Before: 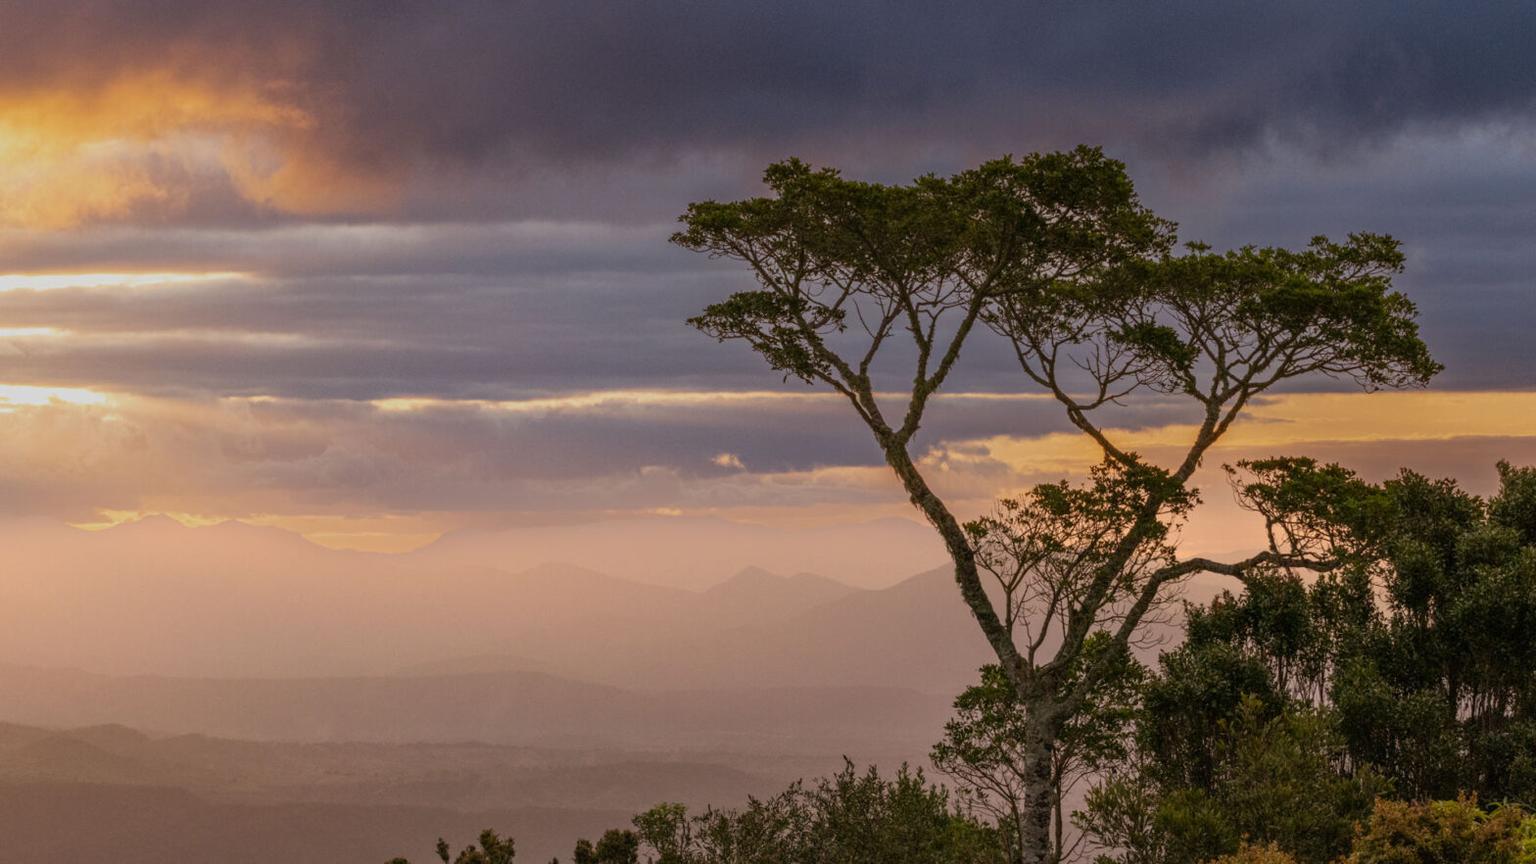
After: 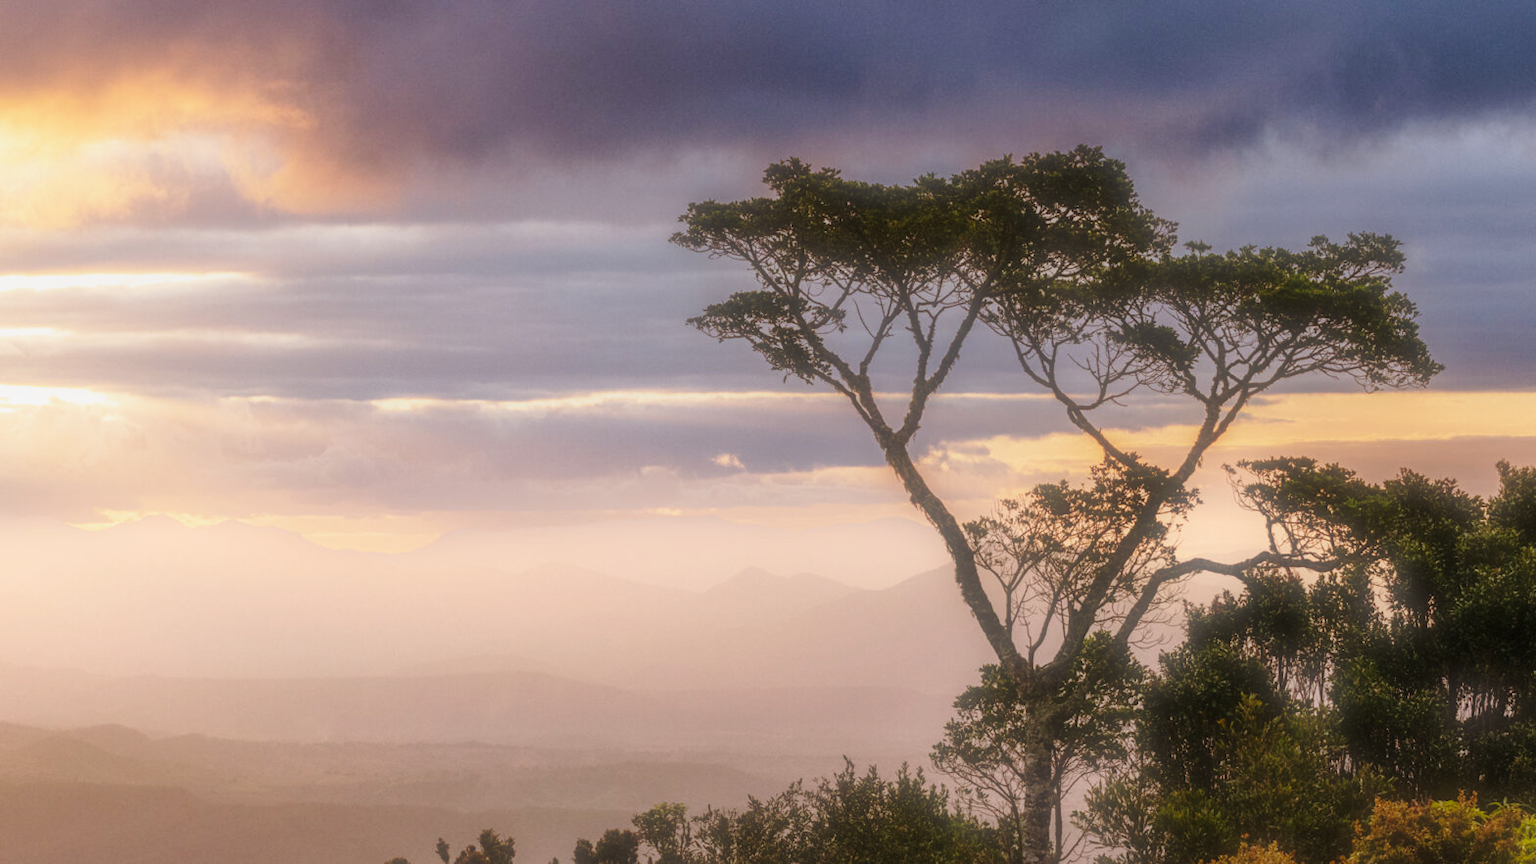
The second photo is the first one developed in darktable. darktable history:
base curve: curves: ch0 [(0, 0) (0.028, 0.03) (0.121, 0.232) (0.46, 0.748) (0.859, 0.968) (1, 1)], preserve colors none
soften: size 60.24%, saturation 65.46%, brightness 0.506 EV, mix 25.7%
